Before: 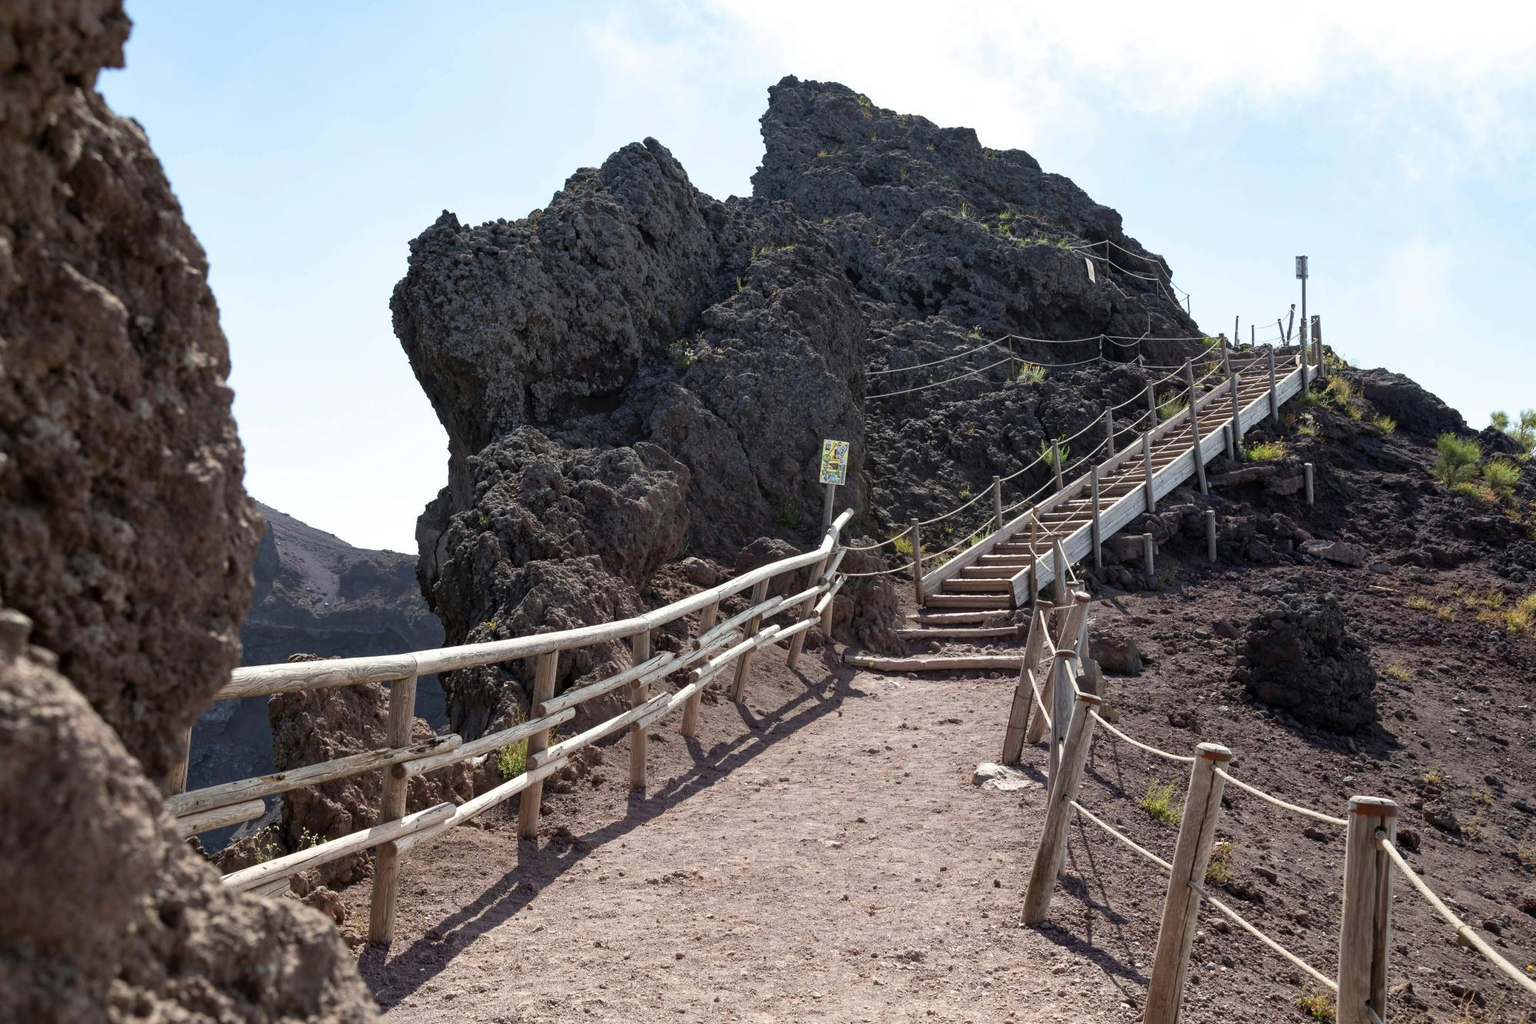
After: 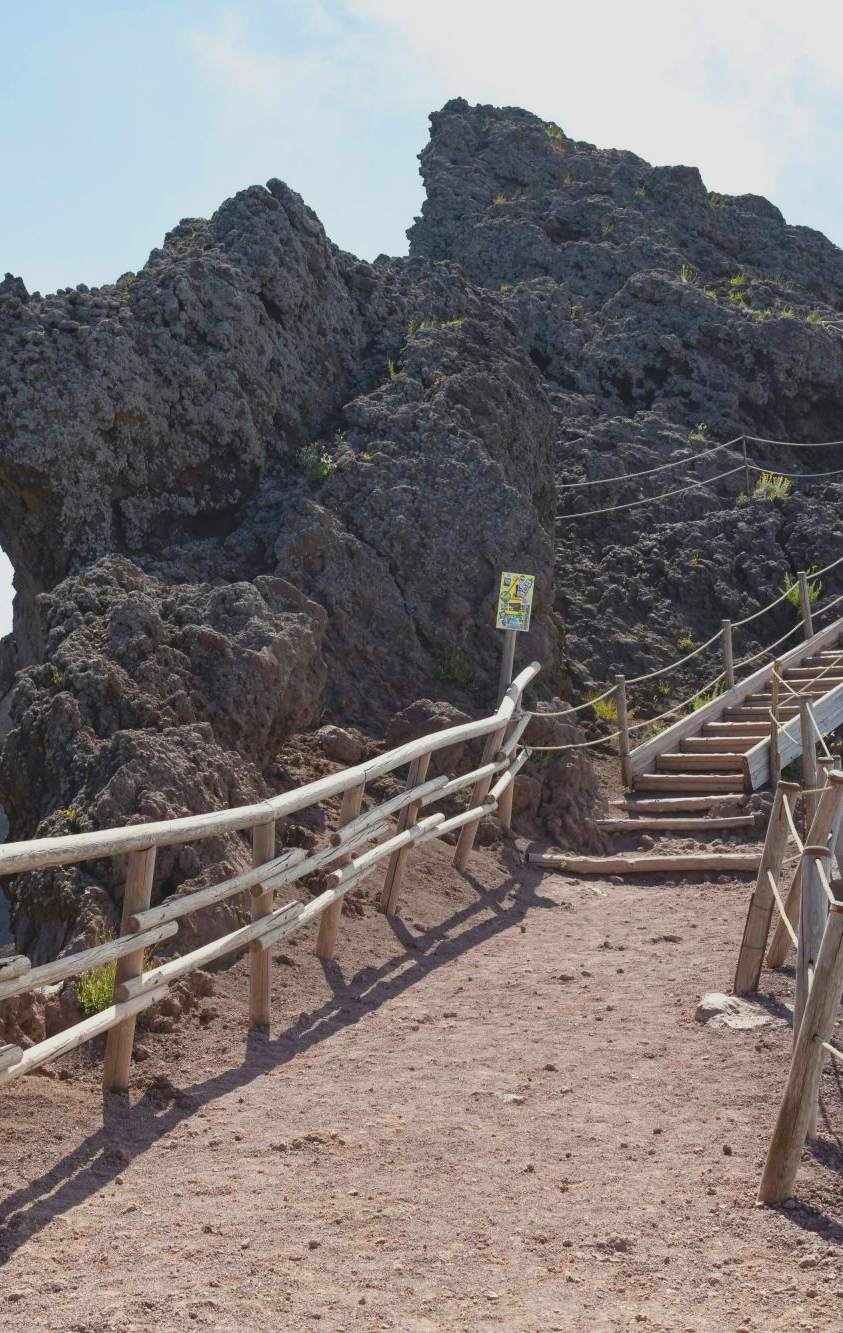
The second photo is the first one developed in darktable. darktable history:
contrast brightness saturation: contrast -0.19, saturation 0.19
crop: left 28.583%, right 29.231%
